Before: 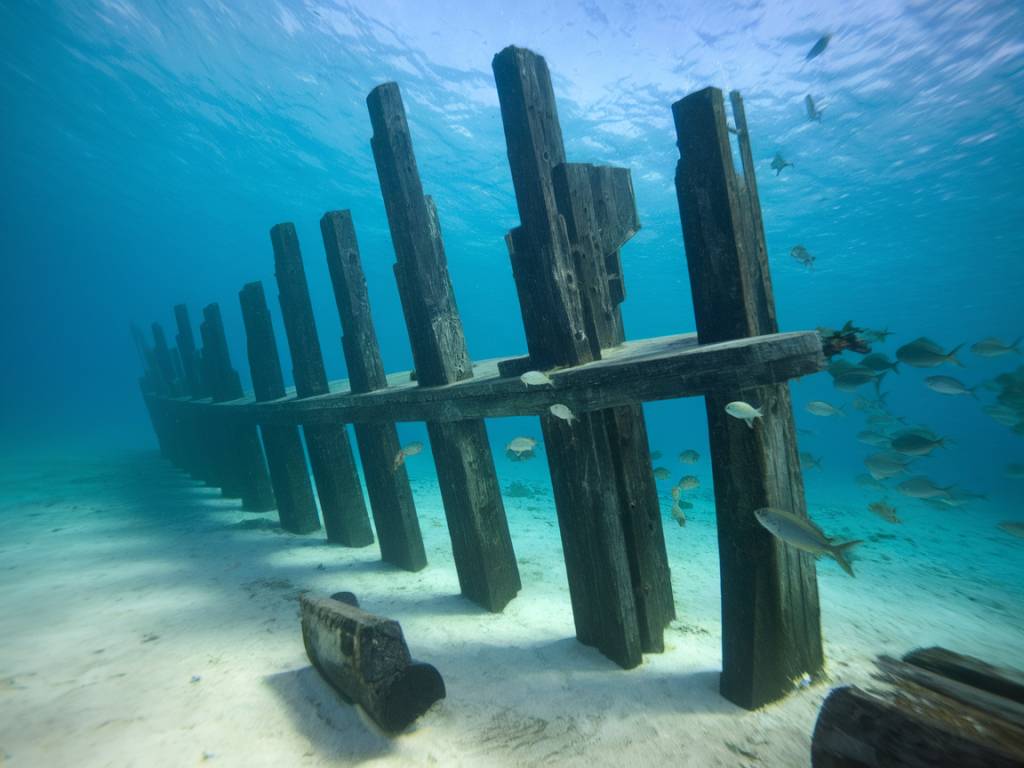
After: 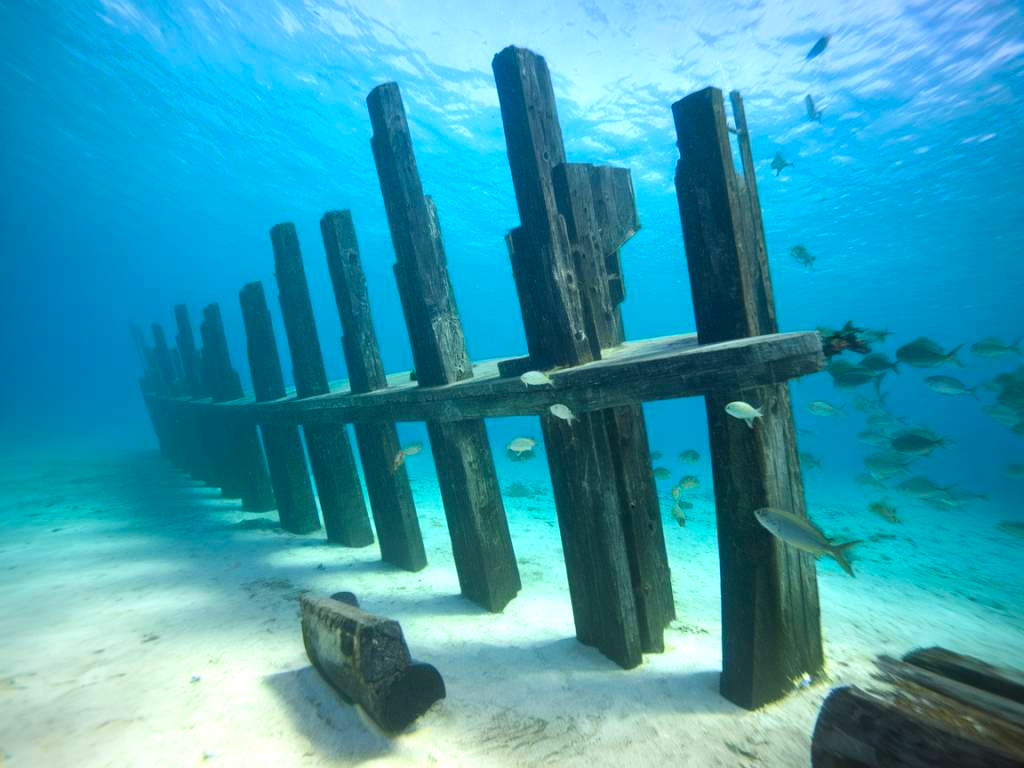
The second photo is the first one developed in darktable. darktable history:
exposure: black level correction 0, exposure 0.5 EV, compensate exposure bias true, compensate highlight preservation false
color contrast: green-magenta contrast 1.2, blue-yellow contrast 1.2
